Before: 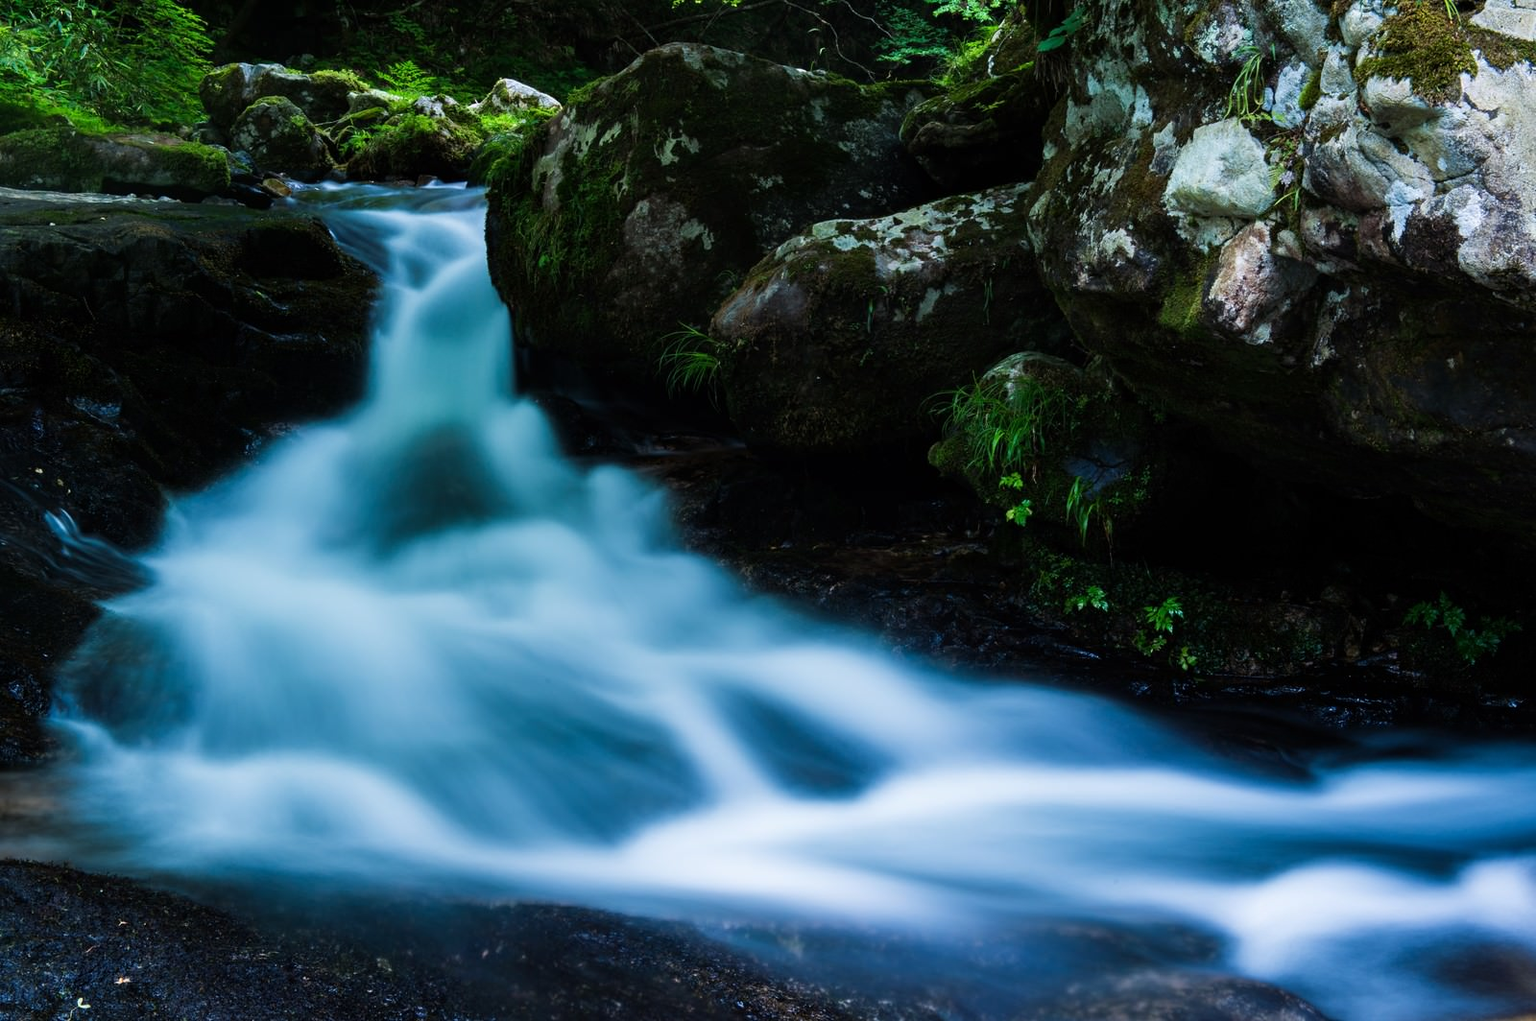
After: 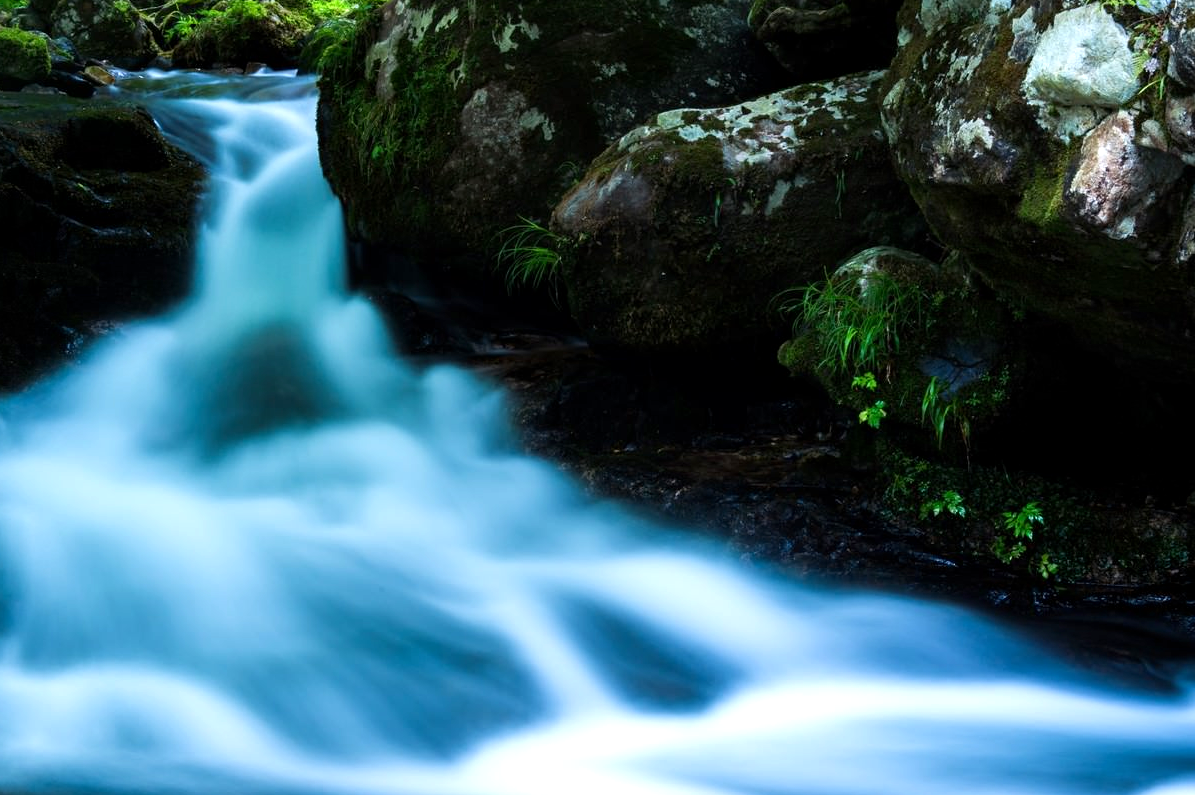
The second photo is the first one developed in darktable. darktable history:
crop and rotate: left 11.831%, top 11.346%, right 13.429%, bottom 13.899%
exposure: black level correction 0.001, exposure 0.5 EV, compensate exposure bias true, compensate highlight preservation false
